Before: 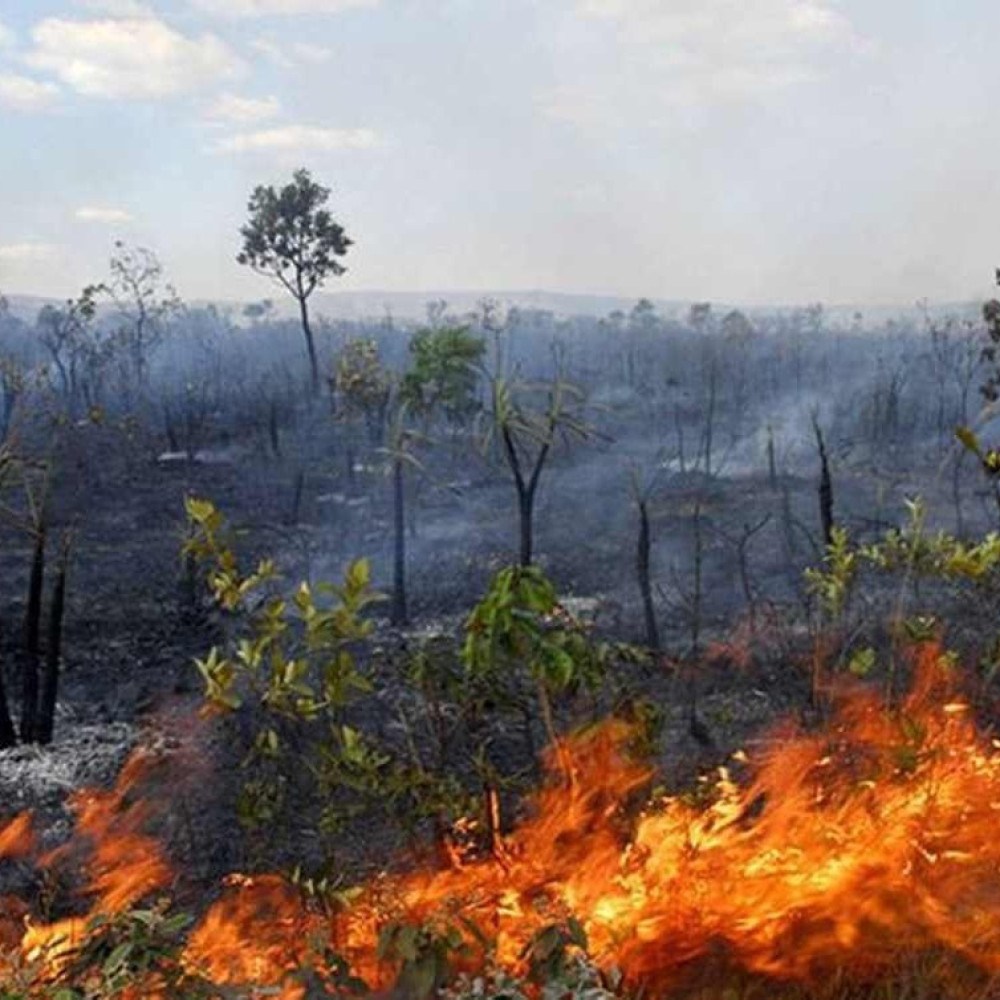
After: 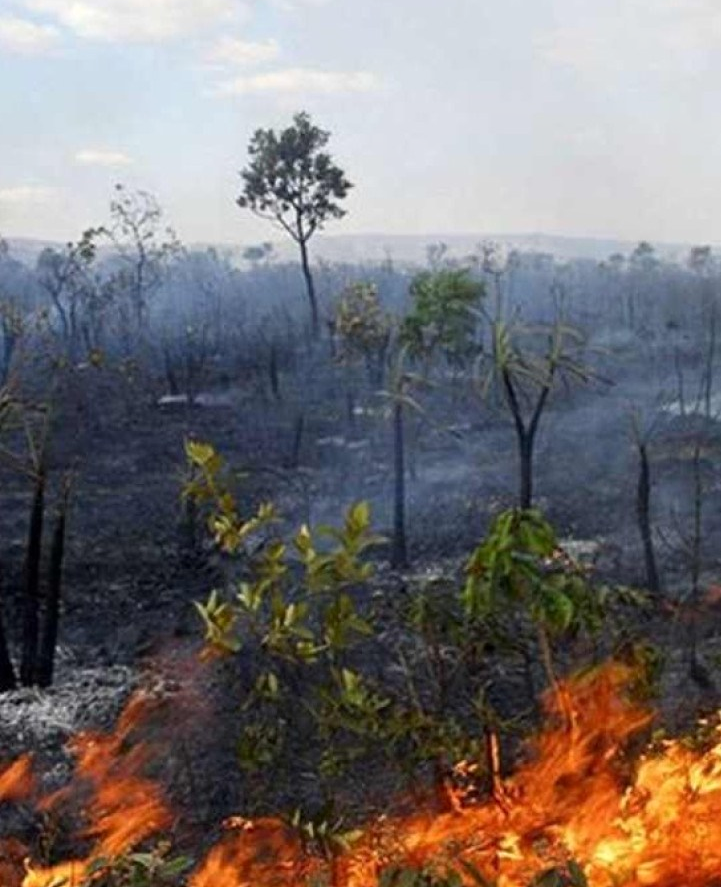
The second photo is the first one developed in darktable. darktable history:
shadows and highlights: shadows -28.61, highlights 29.75
crop: top 5.753%, right 27.841%, bottom 5.518%
